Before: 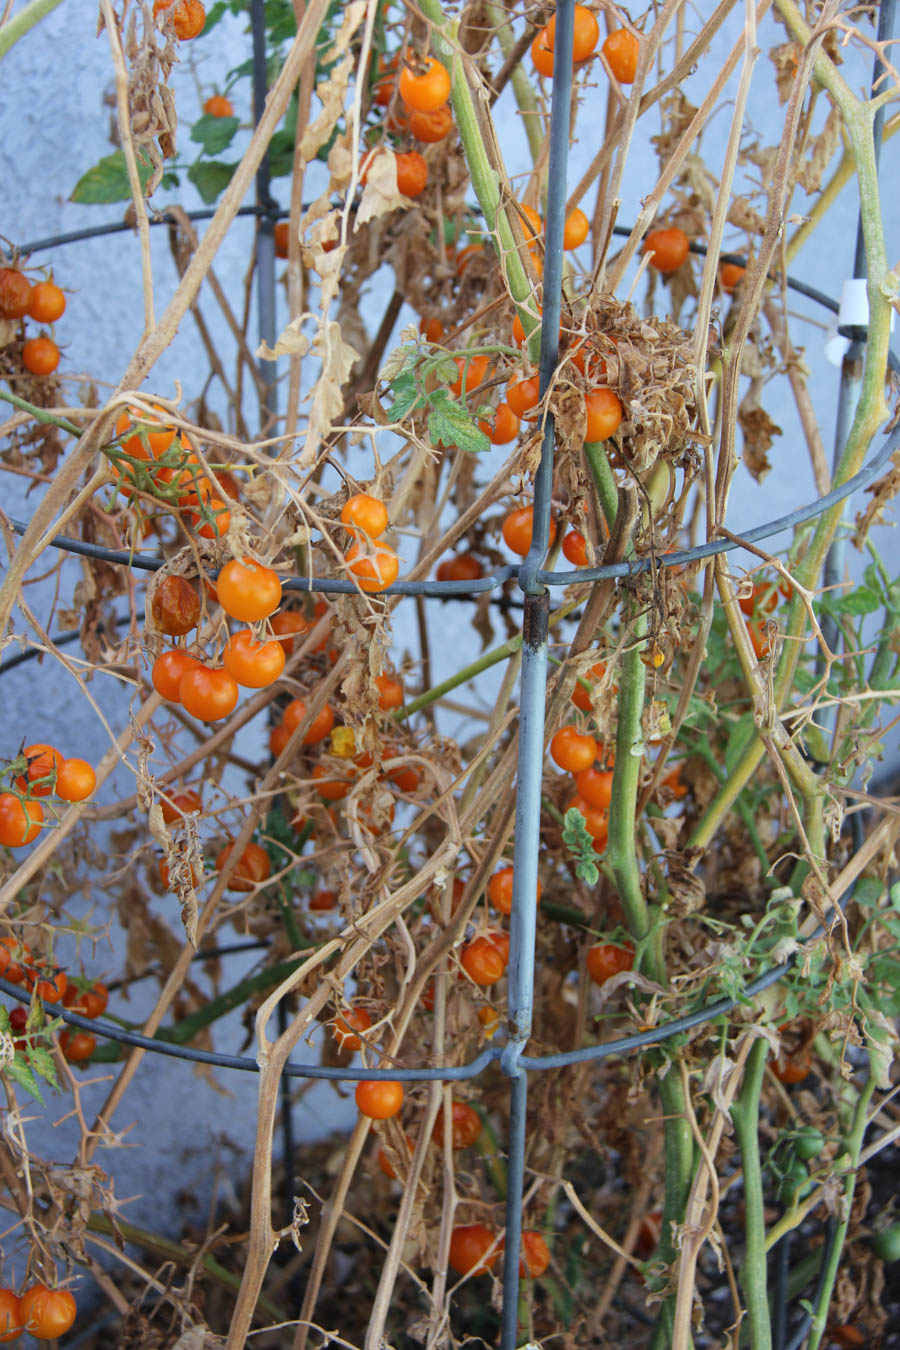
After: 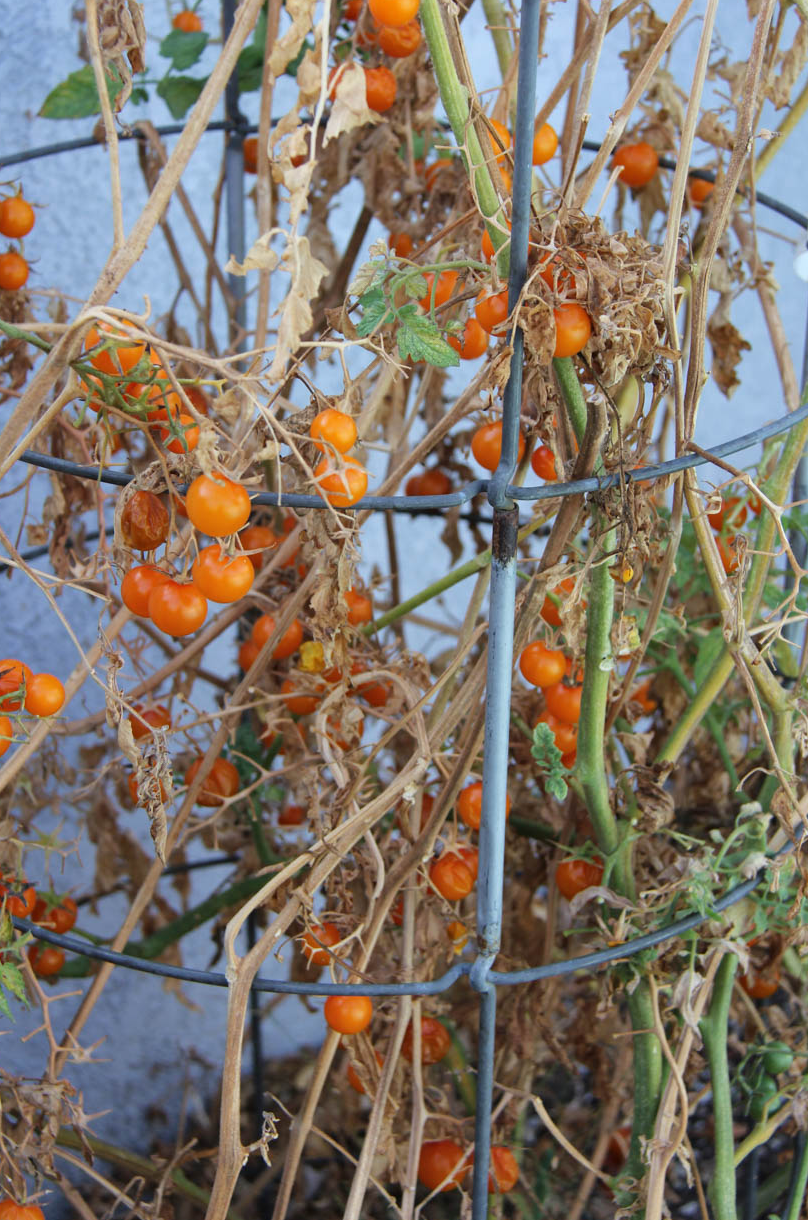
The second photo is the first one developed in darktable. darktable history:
crop: left 3.546%, top 6.357%, right 6.58%, bottom 3.255%
shadows and highlights: shadows 34.06, highlights -35.17, soften with gaussian
